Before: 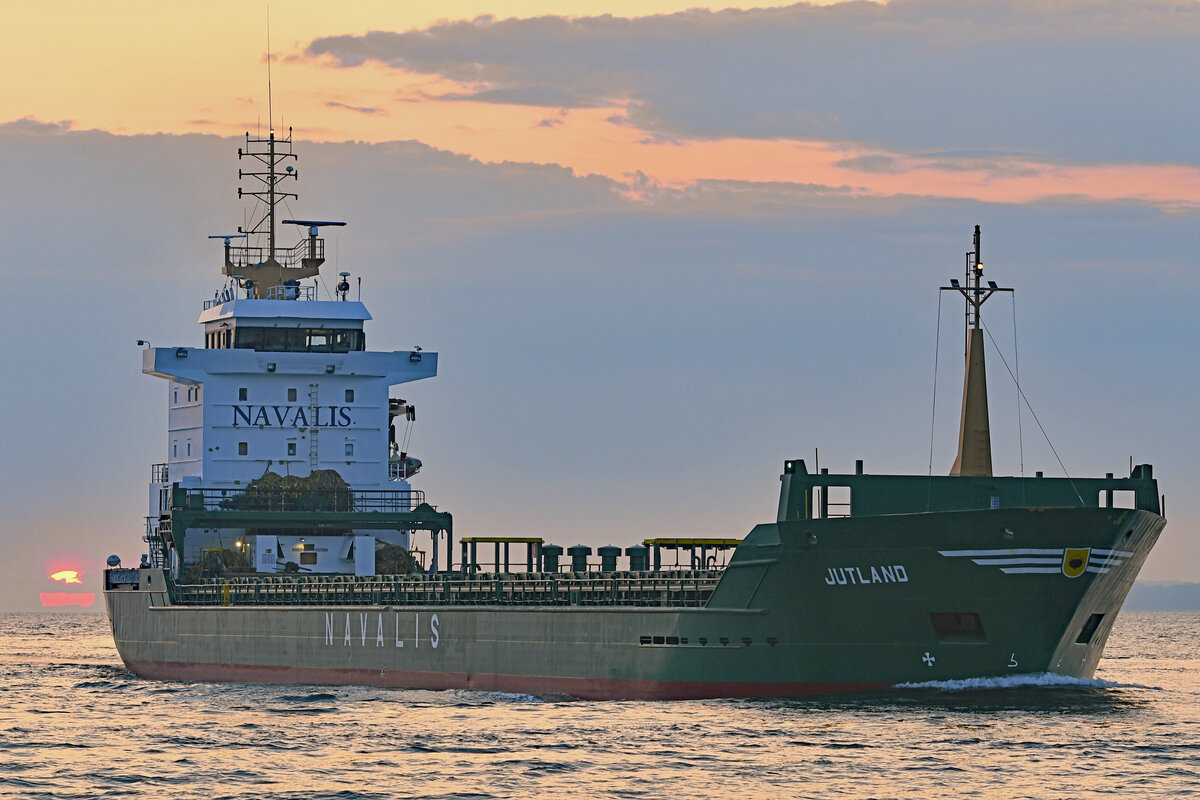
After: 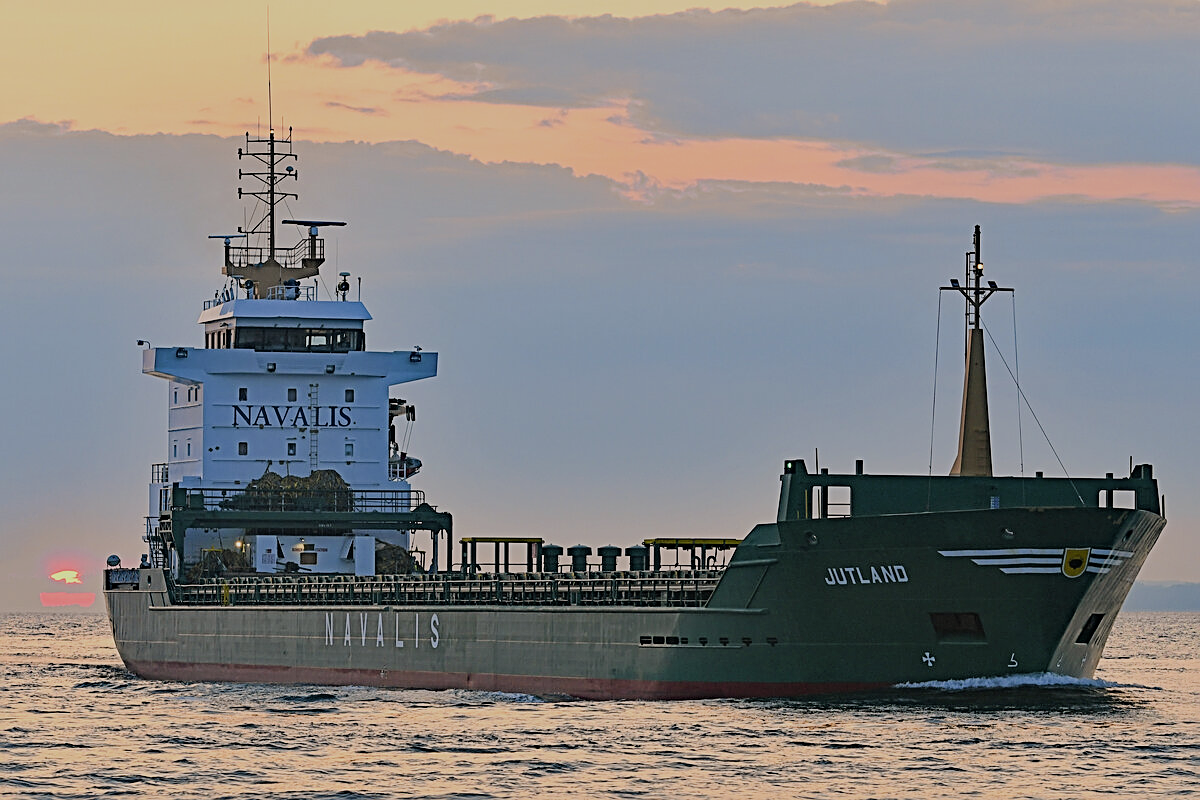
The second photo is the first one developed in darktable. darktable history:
color balance rgb: on, module defaults
filmic rgb: black relative exposure -7.65 EV, white relative exposure 4.56 EV, hardness 3.61, contrast 1.05
sharpen: on, module defaults
